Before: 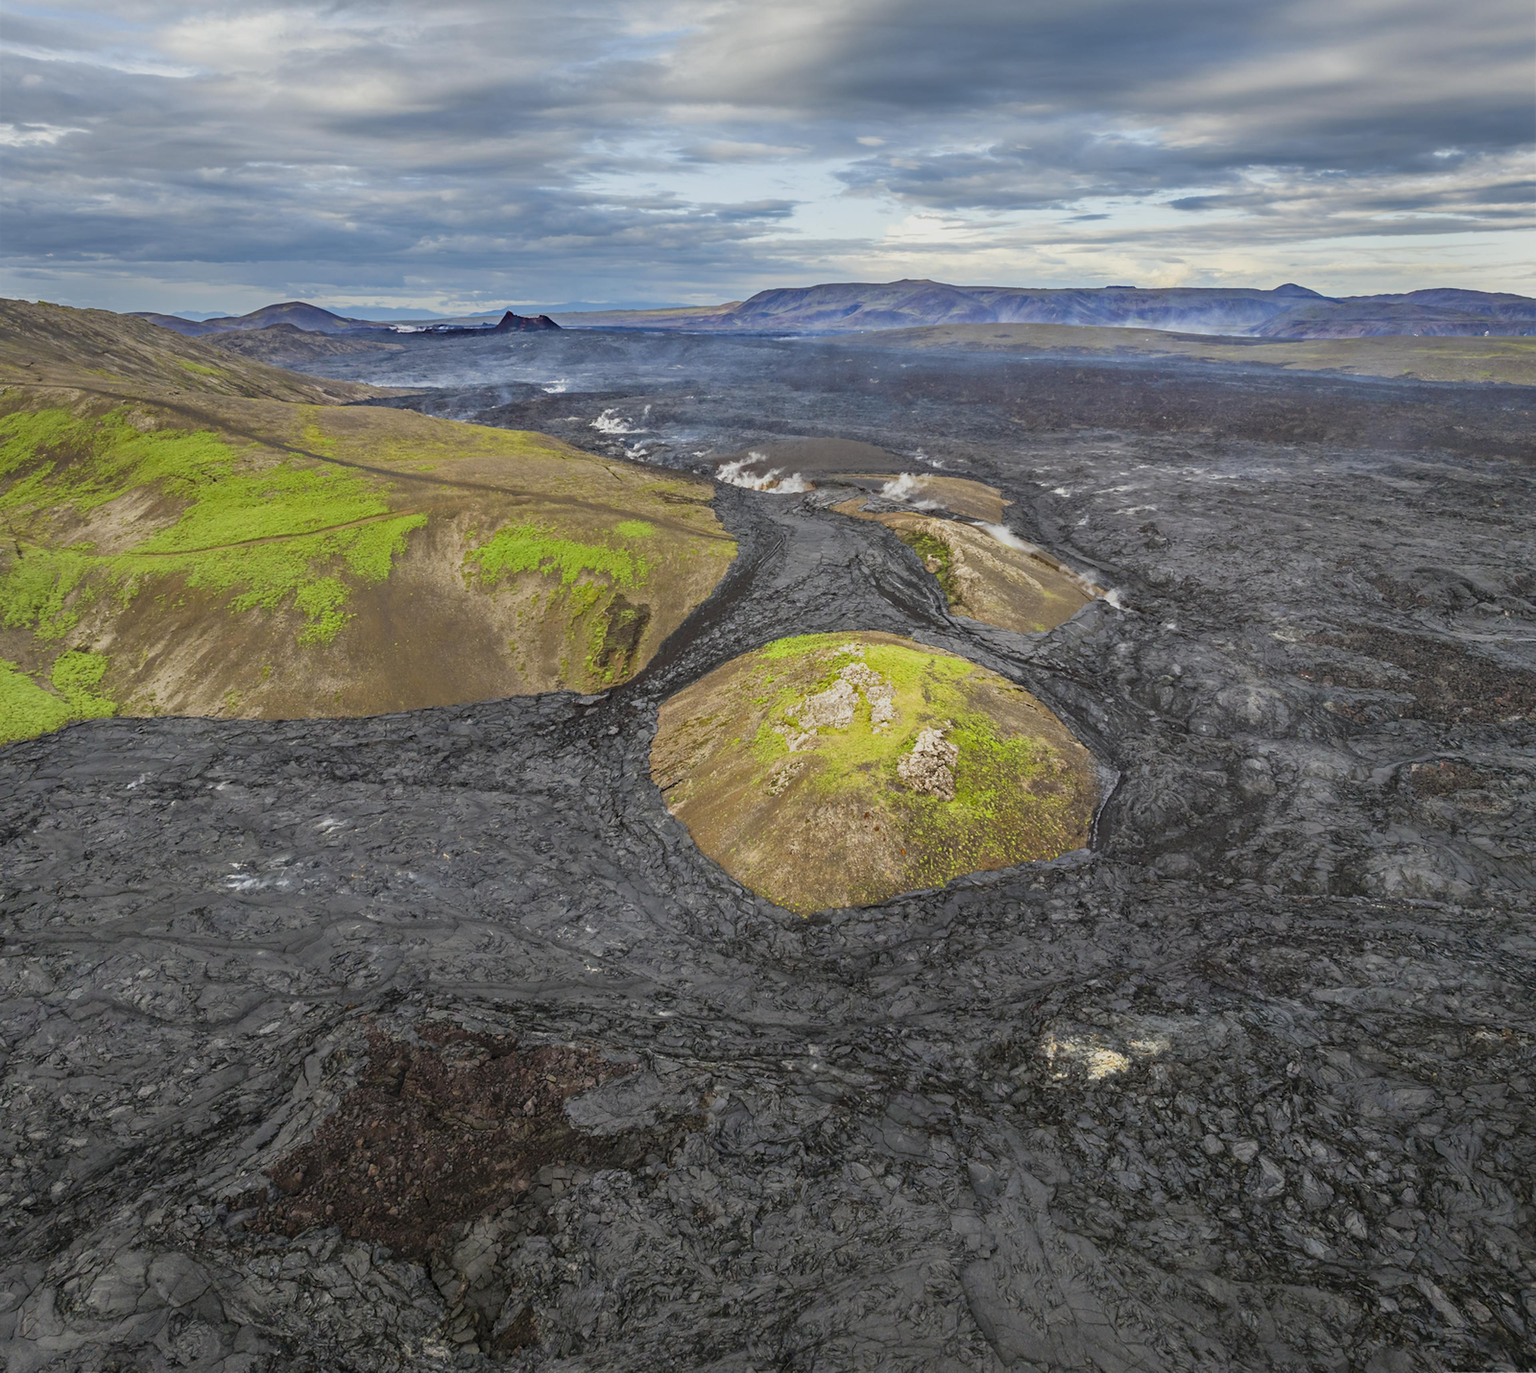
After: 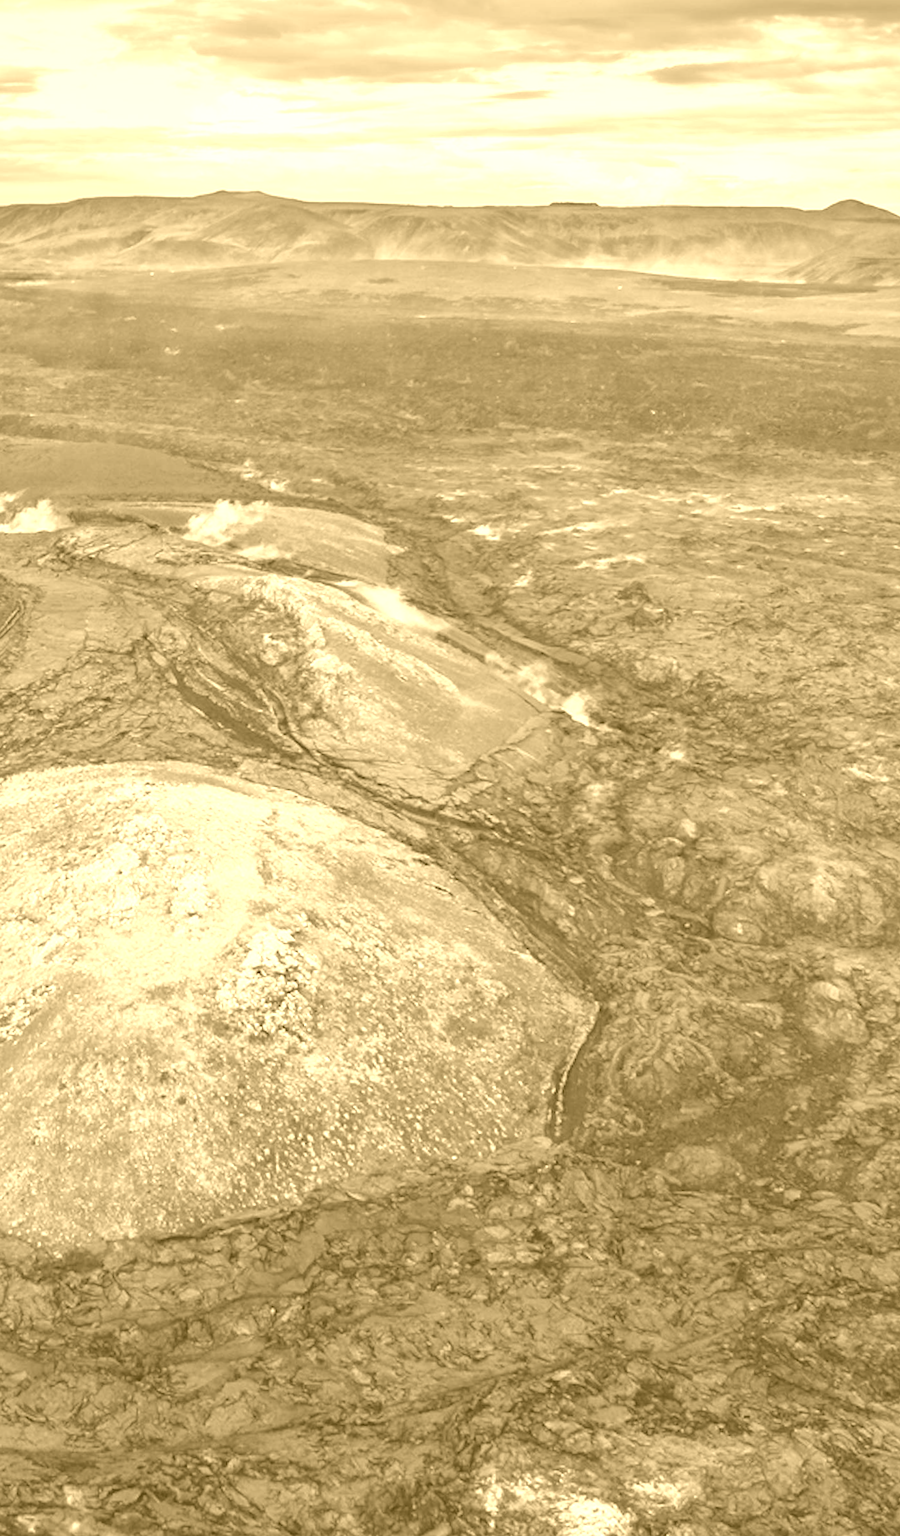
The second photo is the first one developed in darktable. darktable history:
exposure: compensate exposure bias true, compensate highlight preservation false
rotate and perspective: rotation 0.215°, lens shift (vertical) -0.139, crop left 0.069, crop right 0.939, crop top 0.002, crop bottom 0.996
crop and rotate: left 49.936%, top 10.094%, right 13.136%, bottom 24.256%
colorize: hue 36°, source mix 100%
color correction: saturation 1.1
